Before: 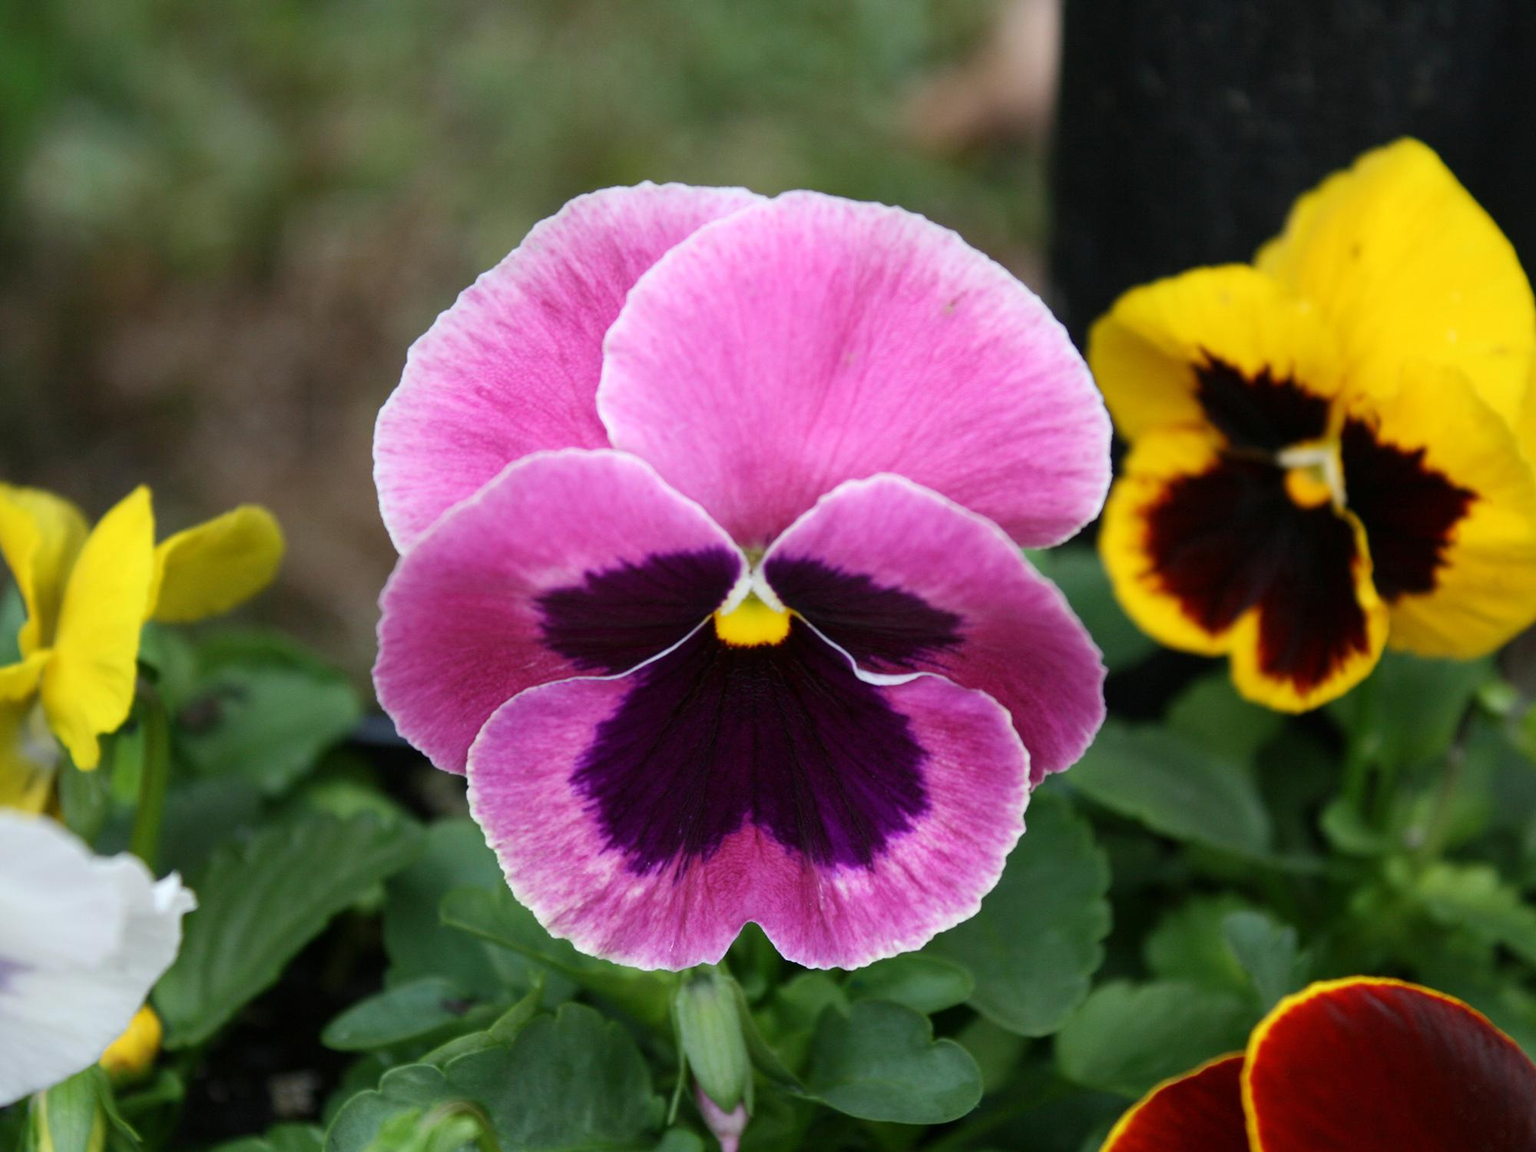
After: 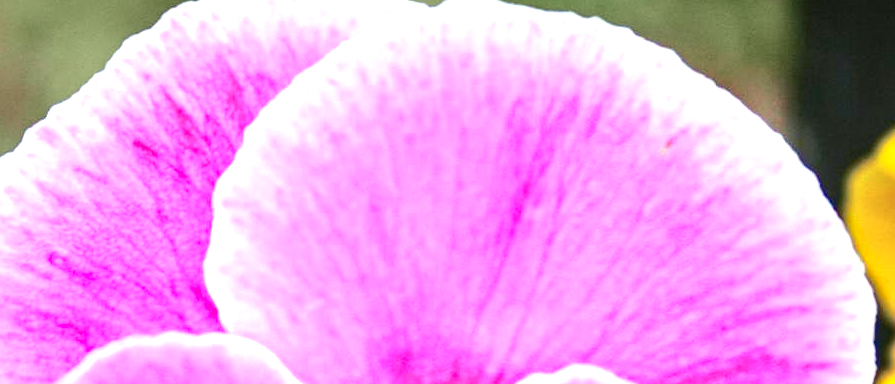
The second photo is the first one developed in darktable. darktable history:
tone curve: curves: ch0 [(0, 0.021) (0.059, 0.053) (0.212, 0.18) (0.337, 0.304) (0.495, 0.505) (0.725, 0.731) (0.89, 0.919) (1, 1)]; ch1 [(0, 0) (0.094, 0.081) (0.285, 0.299) (0.403, 0.436) (0.479, 0.475) (0.54, 0.55) (0.615, 0.637) (0.683, 0.688) (1, 1)]; ch2 [(0, 0) (0.257, 0.217) (0.434, 0.434) (0.498, 0.507) (0.527, 0.542) (0.597, 0.587) (0.658, 0.595) (1, 1)], color space Lab, independent channels, preserve colors none
crop: left 28.64%, top 16.792%, right 26.601%, bottom 57.59%
color correction: highlights b* 0.065, saturation 1.13
tone equalizer: edges refinement/feathering 500, mask exposure compensation -1.57 EV, preserve details no
haze removal: compatibility mode true, adaptive false
sharpen: amount 0.204
exposure: black level correction 0, exposure 1.174 EV, compensate highlight preservation false
local contrast: on, module defaults
